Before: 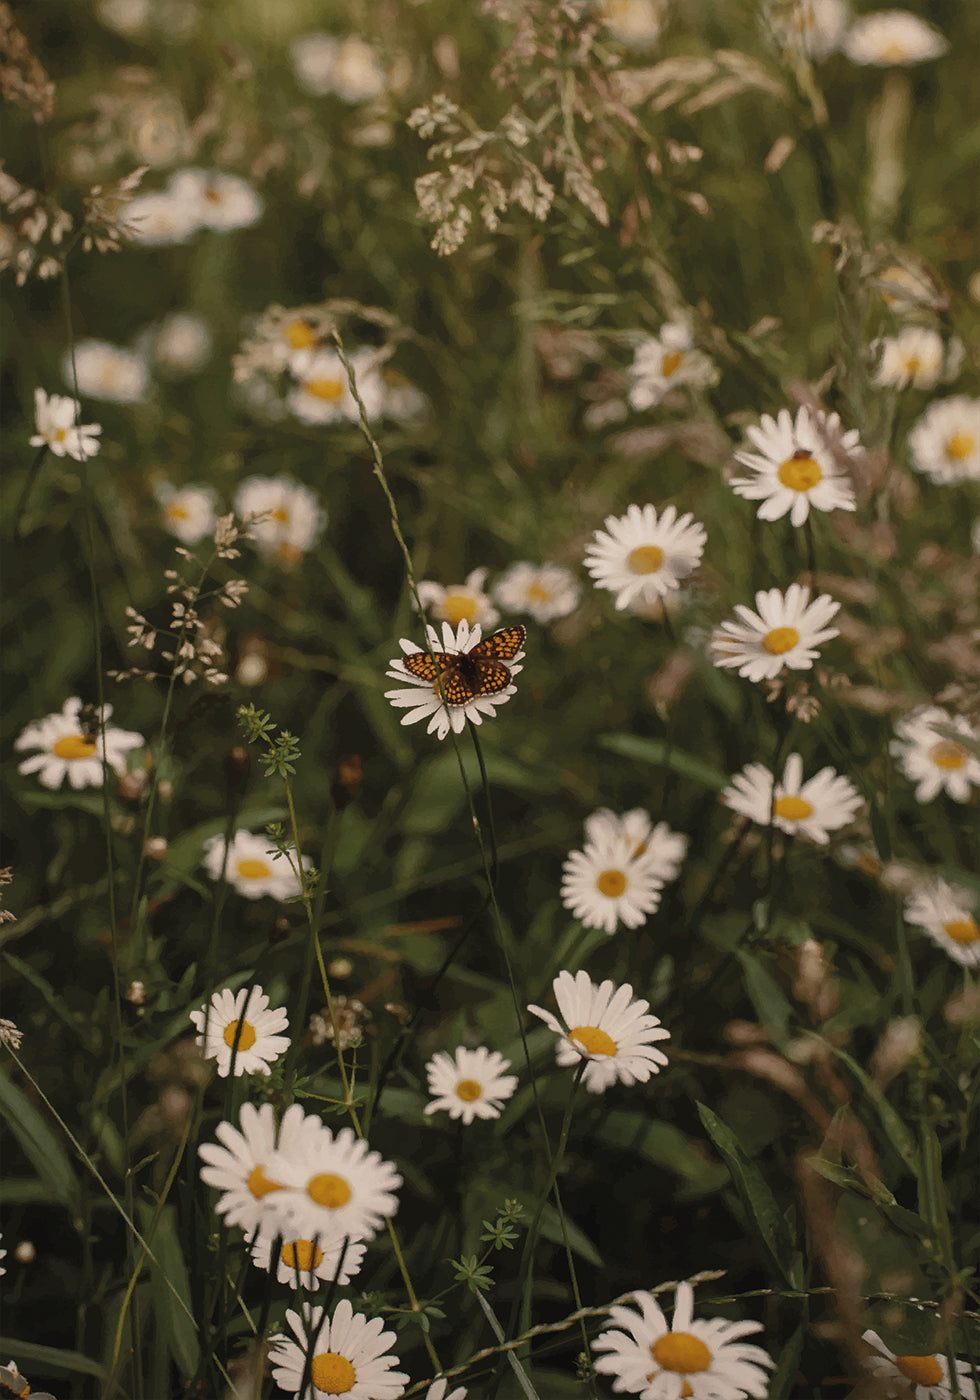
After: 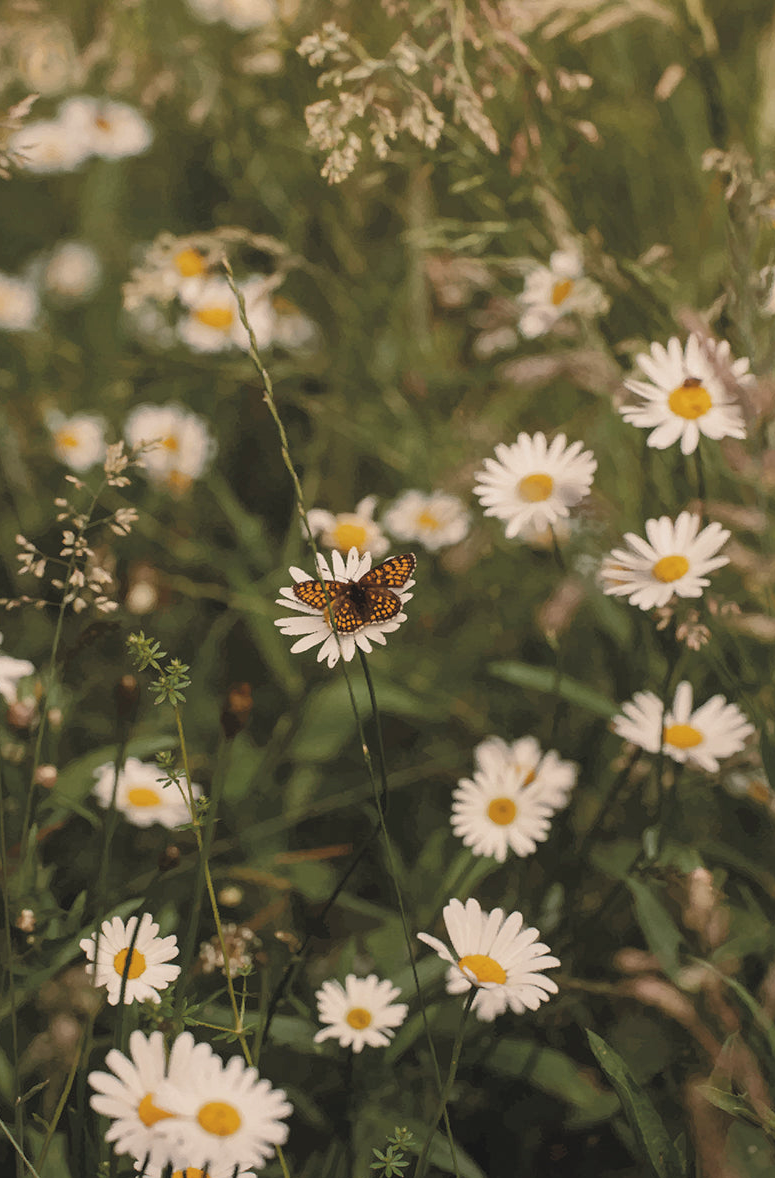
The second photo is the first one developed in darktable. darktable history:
tone equalizer: edges refinement/feathering 500, mask exposure compensation -1.57 EV, preserve details no
crop: left 11.317%, top 5.194%, right 9.582%, bottom 10.595%
tone curve: curves: ch0 [(0, 0) (0.003, 0.003) (0.011, 0.011) (0.025, 0.024) (0.044, 0.043) (0.069, 0.068) (0.1, 0.097) (0.136, 0.132) (0.177, 0.173) (0.224, 0.219) (0.277, 0.27) (0.335, 0.327) (0.399, 0.389) (0.468, 0.457) (0.543, 0.549) (0.623, 0.628) (0.709, 0.713) (0.801, 0.803) (0.898, 0.899) (1, 1)], color space Lab, linked channels, preserve colors none
contrast brightness saturation: brightness 0.154
color balance rgb: perceptual saturation grading › global saturation 0.998%, global vibrance 20%
exposure: exposure 0.027 EV, compensate highlight preservation false
